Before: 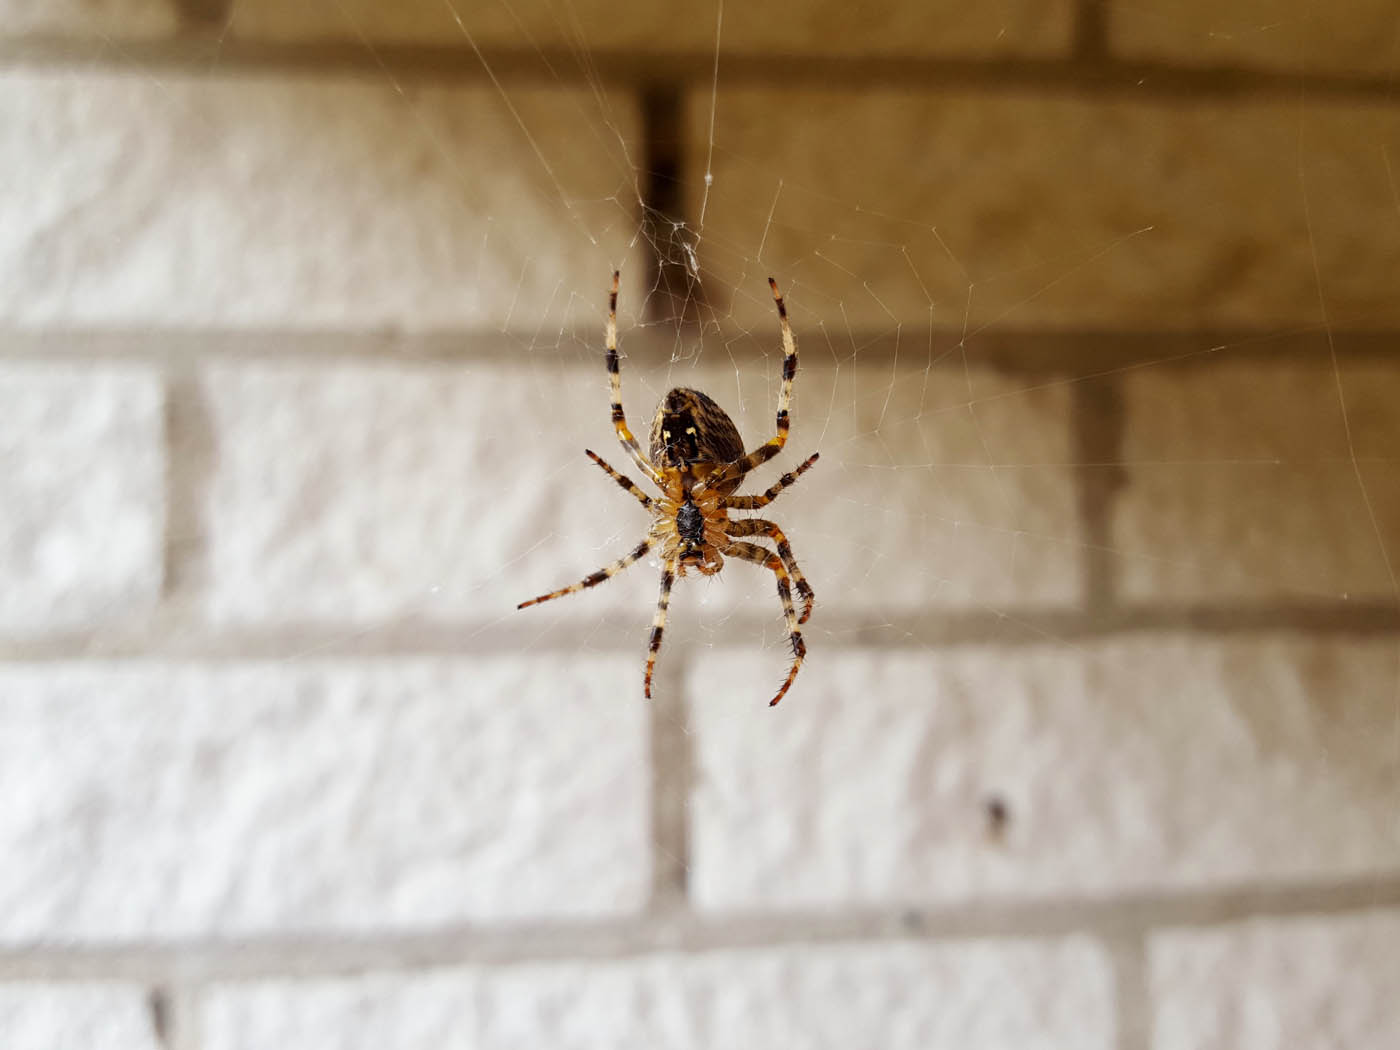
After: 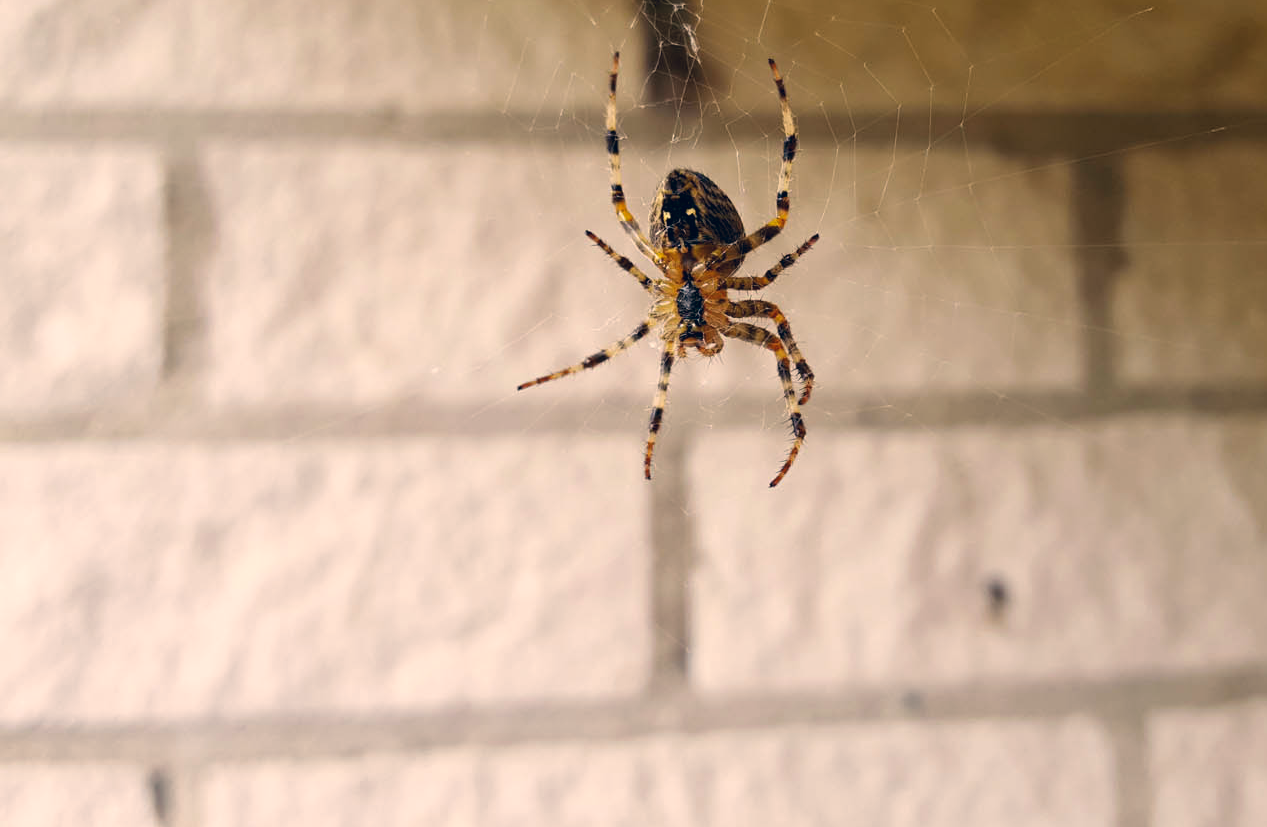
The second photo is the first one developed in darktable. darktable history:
color correction: highlights a* 10.32, highlights b* 14.66, shadows a* -9.59, shadows b* -15.02
crop: top 20.916%, right 9.437%, bottom 0.316%
